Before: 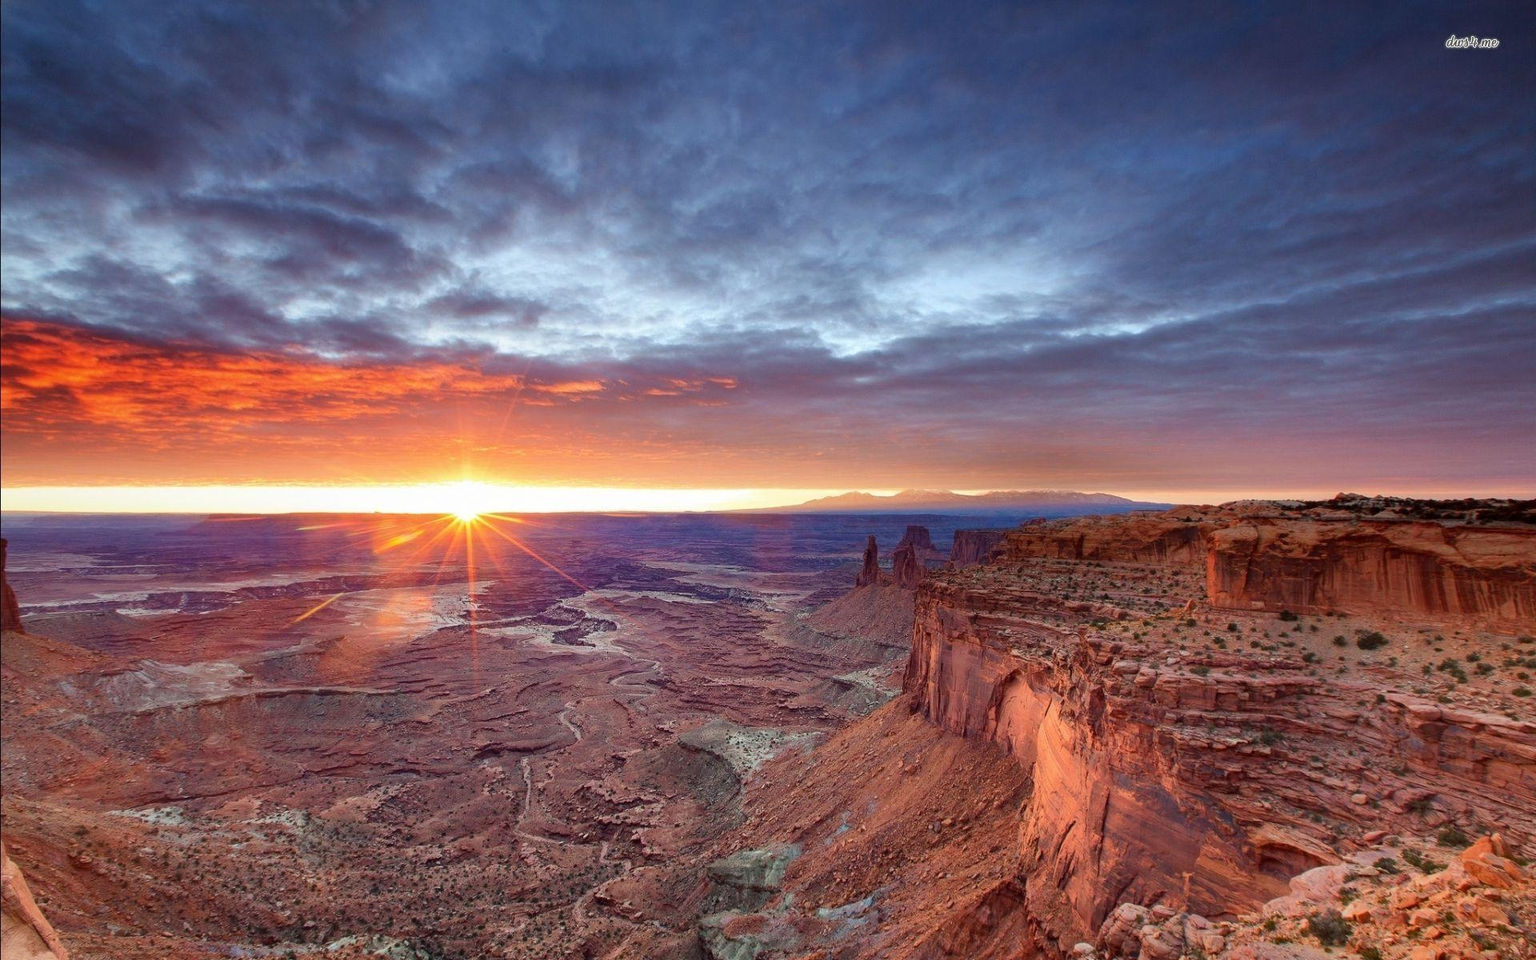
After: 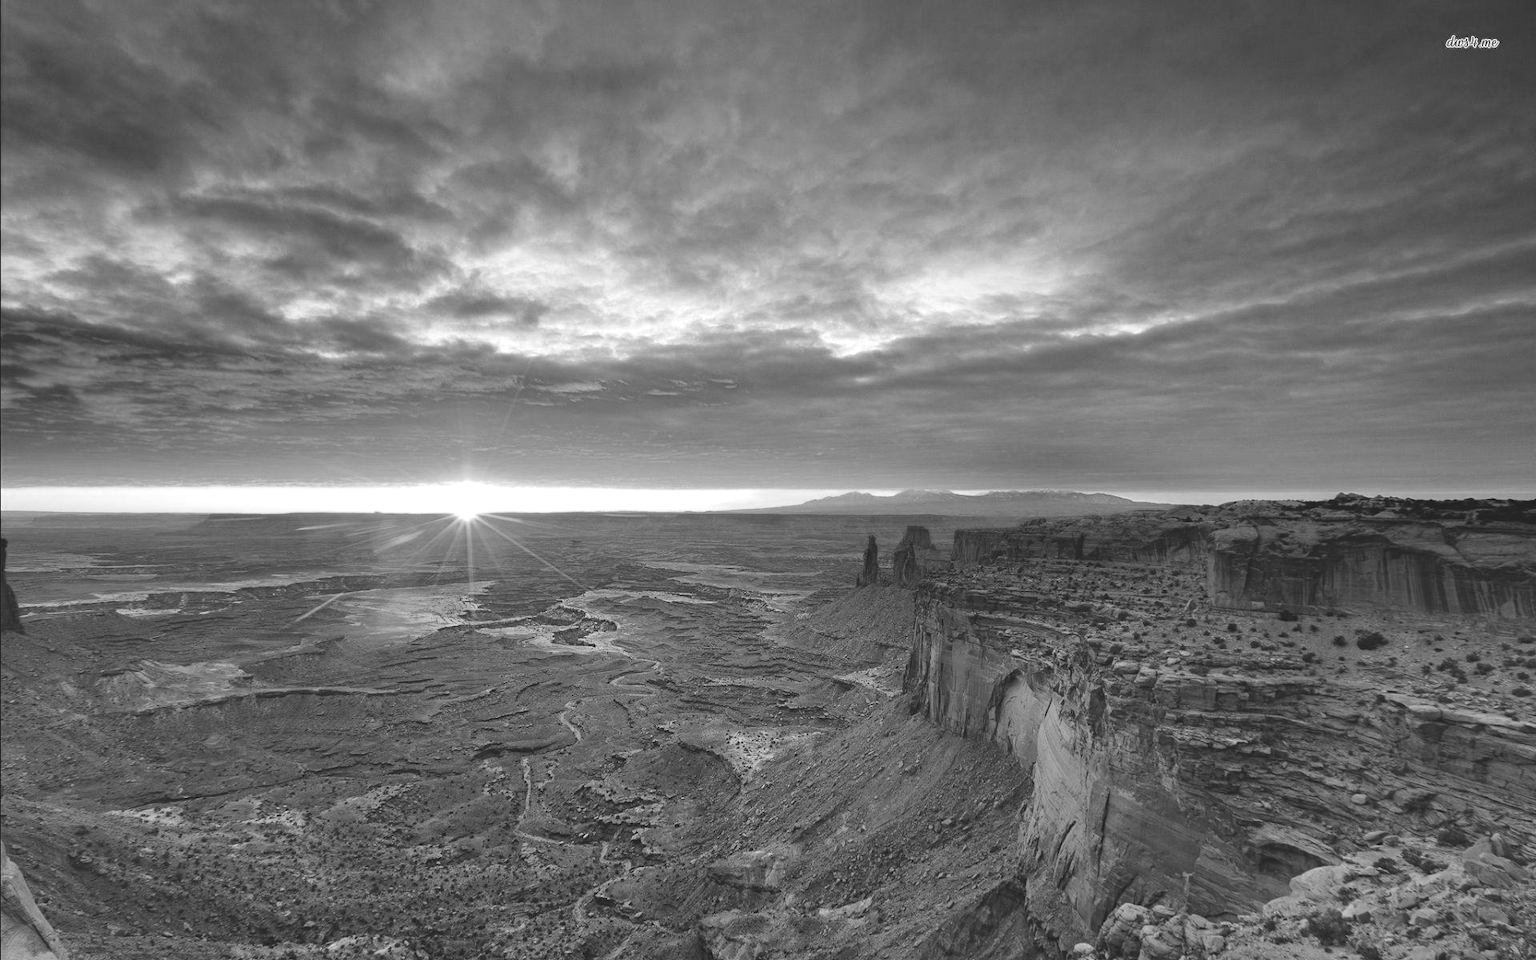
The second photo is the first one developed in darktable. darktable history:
exposure: black level correction -0.015, exposure -0.128 EV, compensate exposure bias true, compensate highlight preservation false
color calibration: output gray [0.18, 0.41, 0.41, 0], gray › normalize channels true, illuminant custom, x 0.263, y 0.52, temperature 7052.54 K, gamut compression 0.027
haze removal: compatibility mode true, adaptive false
